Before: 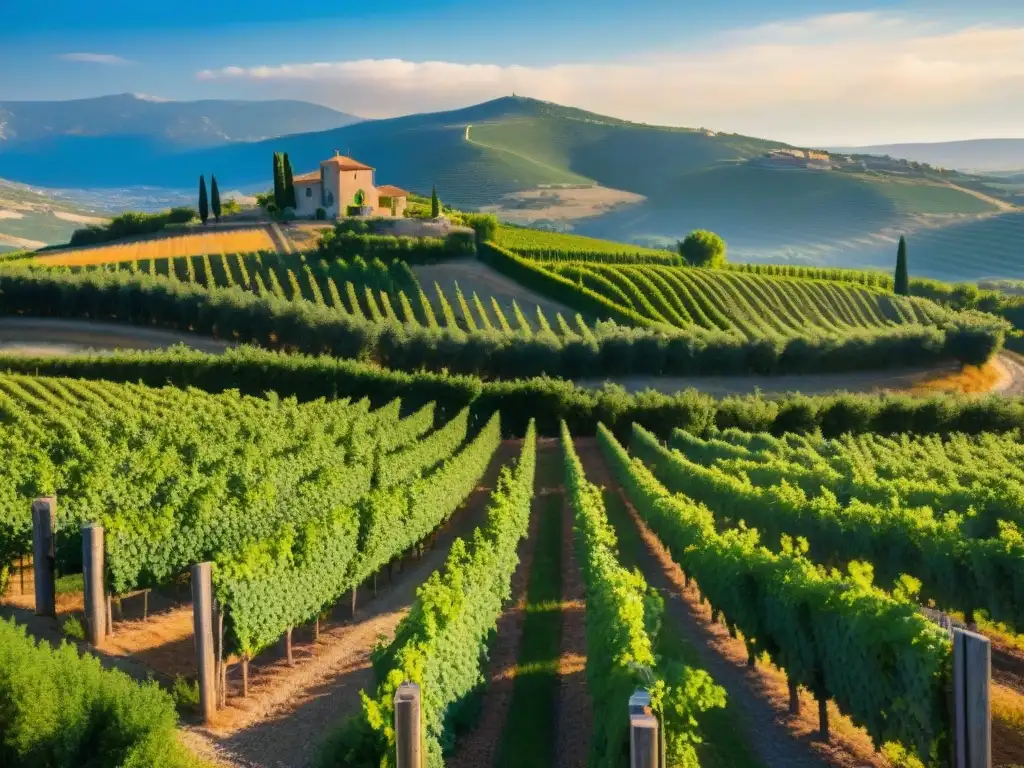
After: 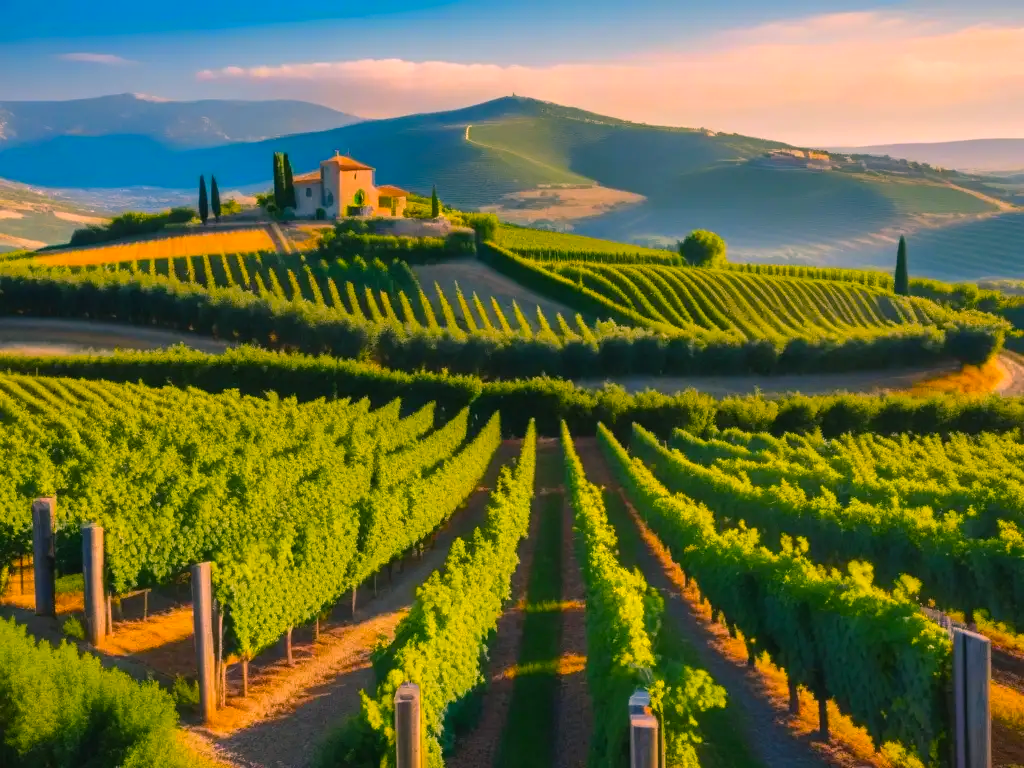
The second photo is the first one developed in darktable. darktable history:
tone equalizer: -7 EV 0.206 EV, -6 EV 0.085 EV, -5 EV 0.057 EV, -4 EV 0.037 EV, -2 EV -0.03 EV, -1 EV -0.03 EV, +0 EV -0.04 EV
color balance rgb: highlights gain › chroma 4.395%, highlights gain › hue 33.29°, global offset › luminance 0.277%, perceptual saturation grading › global saturation 36.103%
